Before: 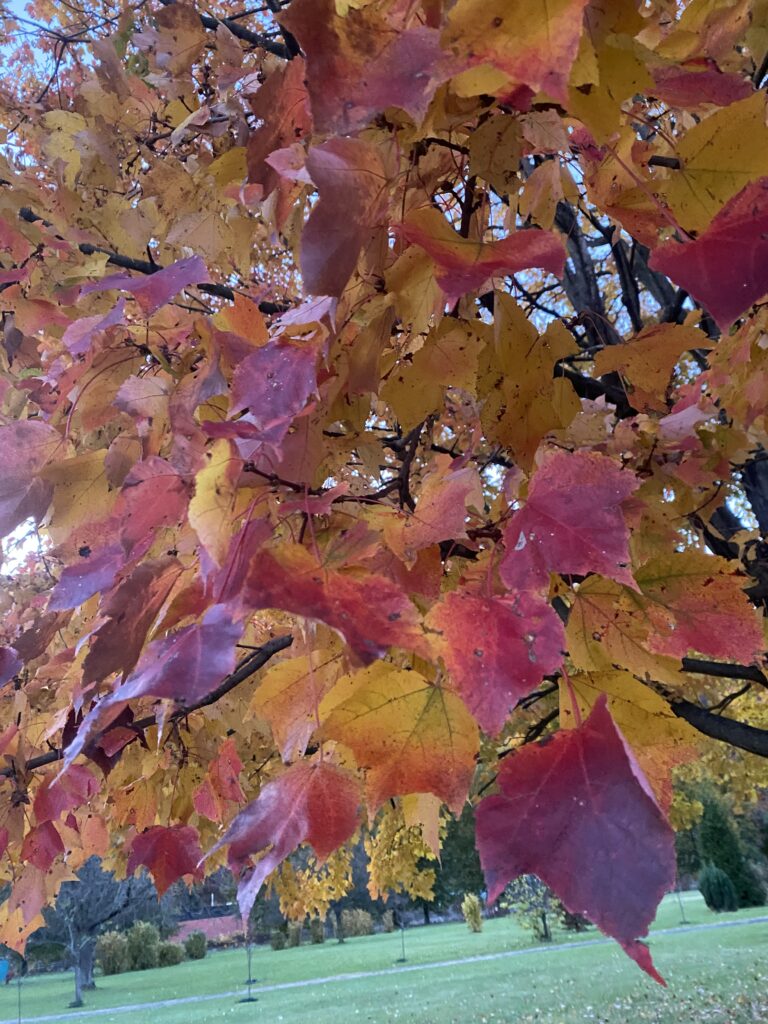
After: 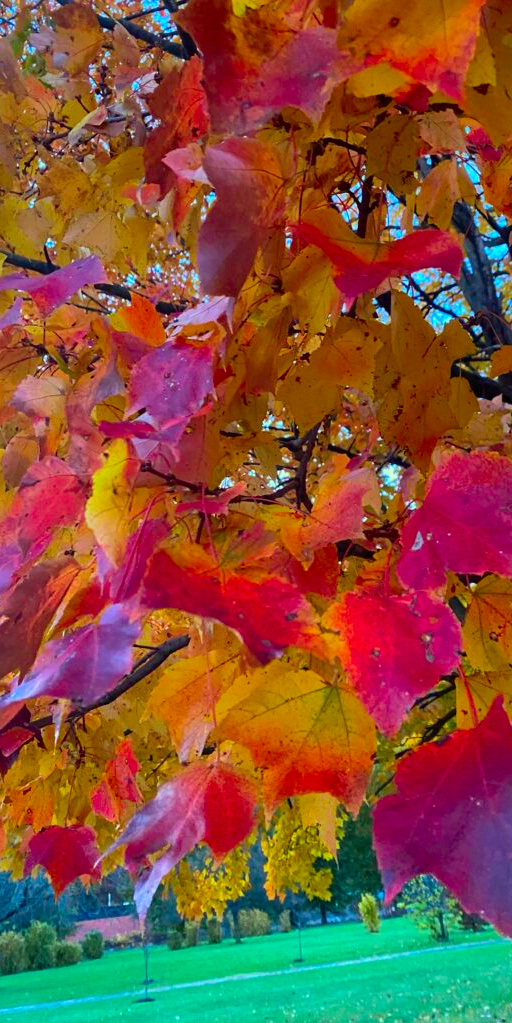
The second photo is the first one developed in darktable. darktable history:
color correction: highlights a* -10.77, highlights b* 9.8, saturation 1.72
crop and rotate: left 13.537%, right 19.796%
